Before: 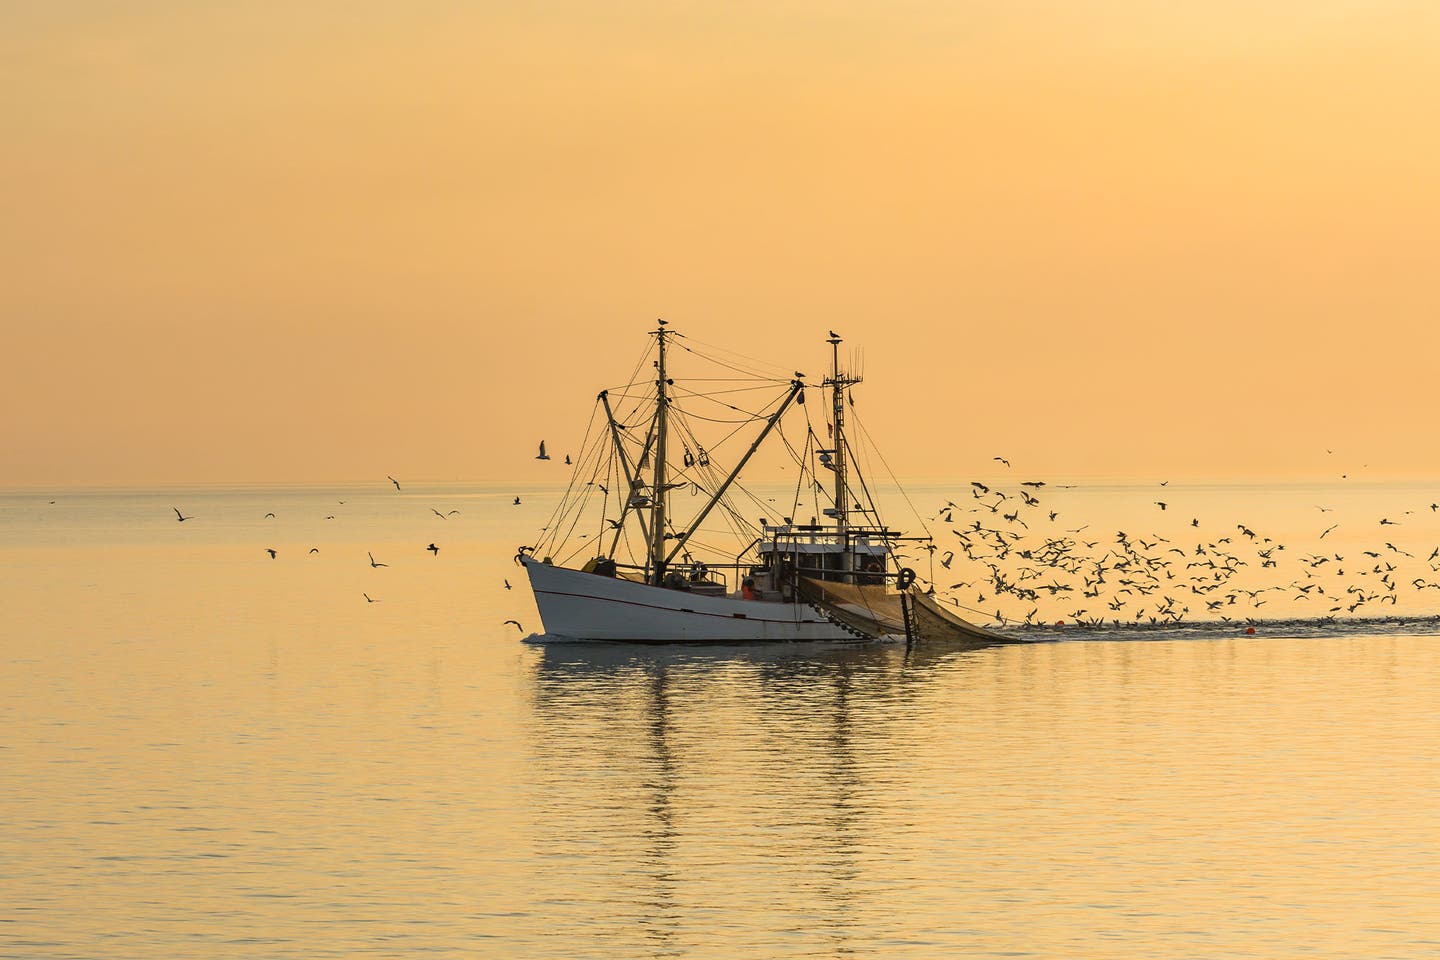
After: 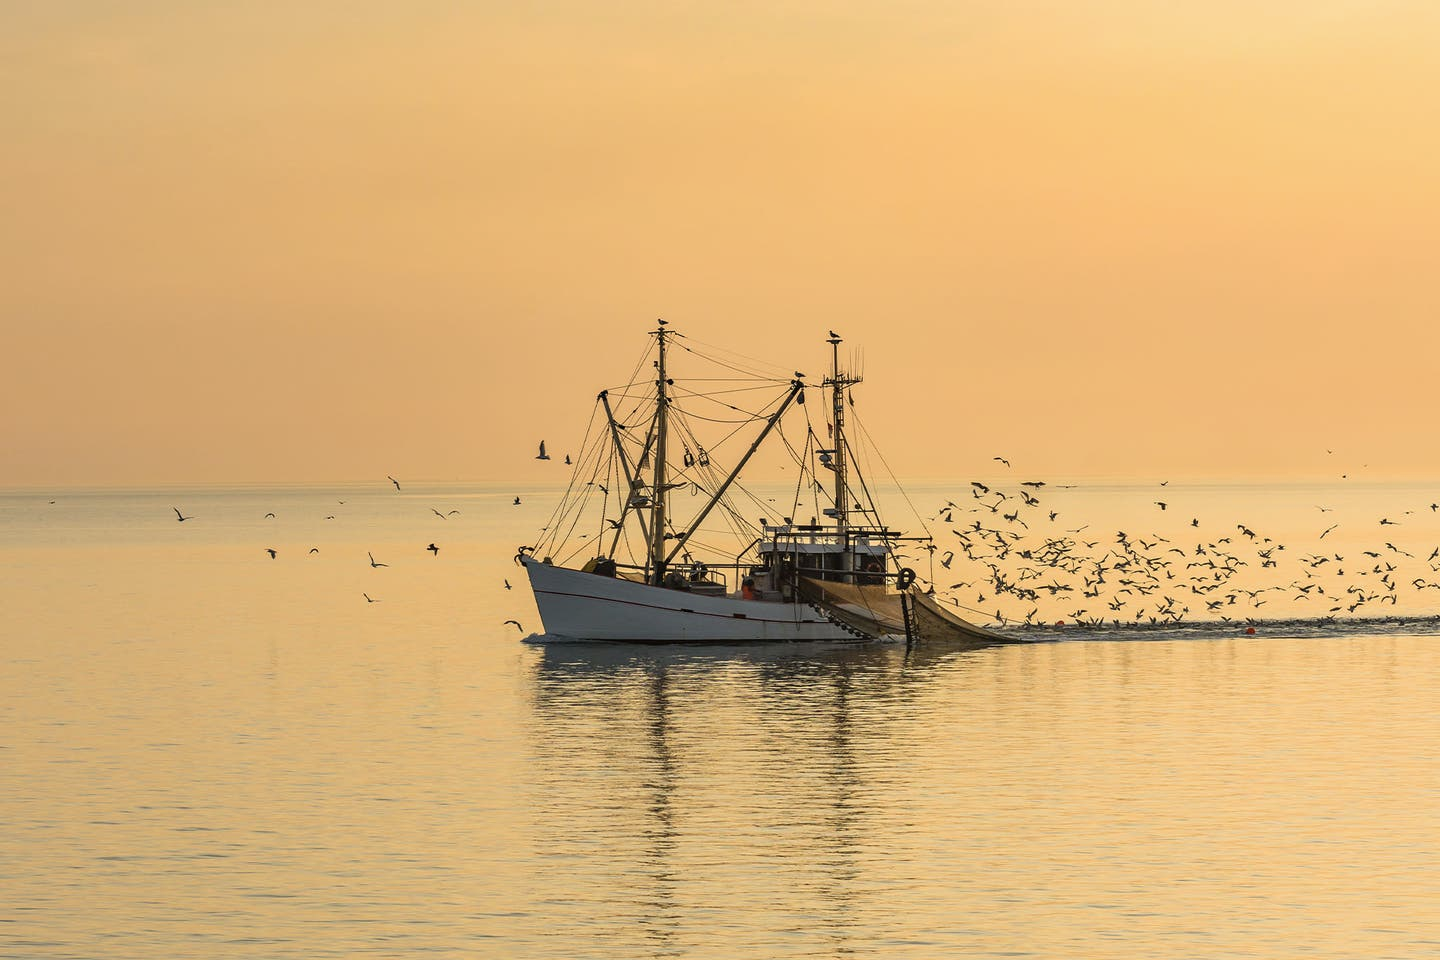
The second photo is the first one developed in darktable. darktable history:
contrast brightness saturation: saturation -0.087
shadows and highlights: shadows 3.84, highlights -18.16, soften with gaussian
